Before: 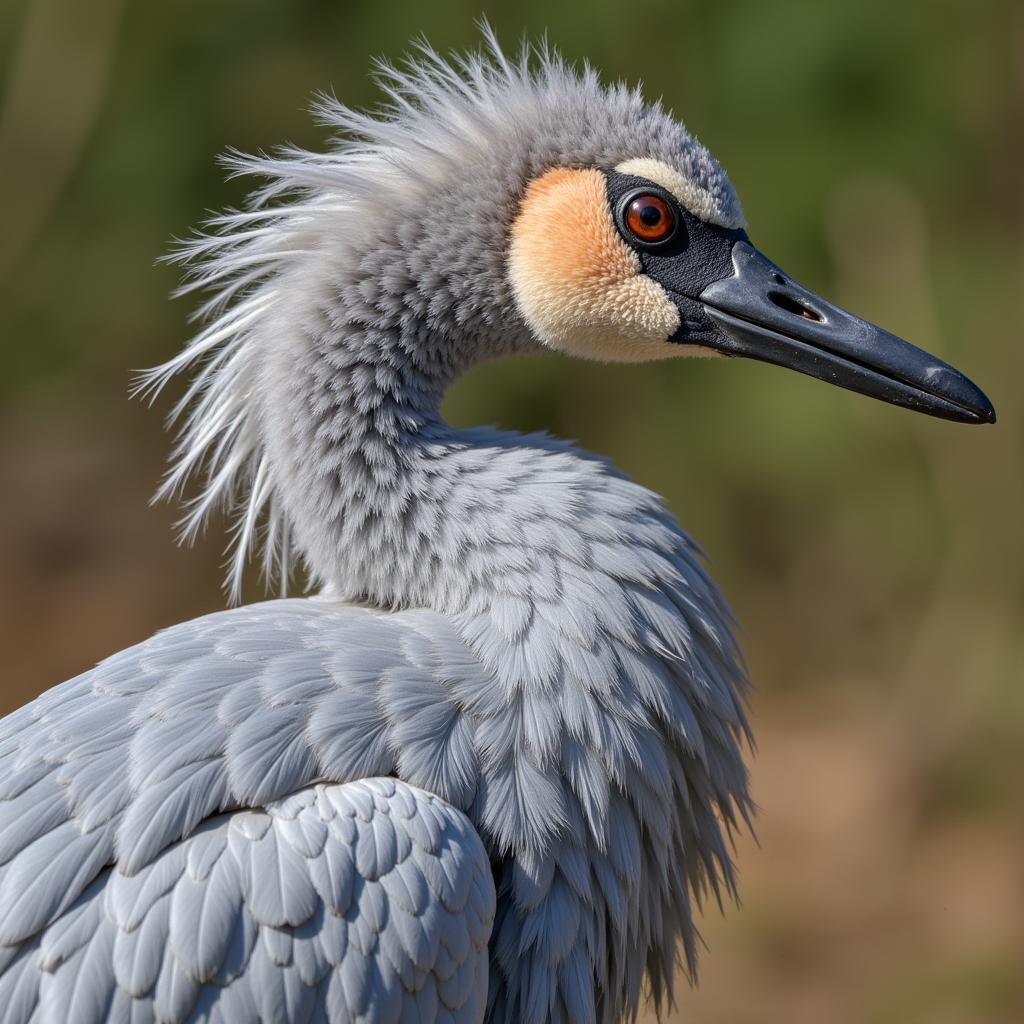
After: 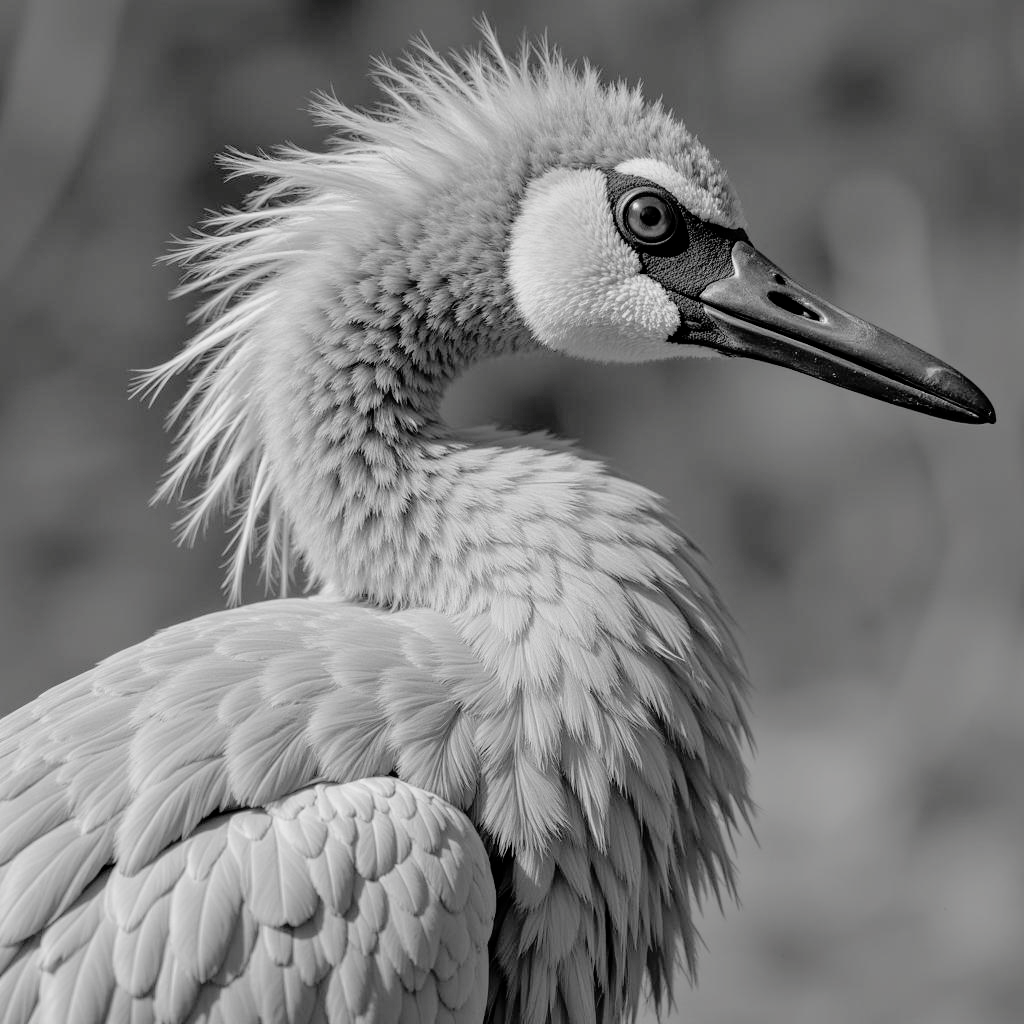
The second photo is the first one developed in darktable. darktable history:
contrast brightness saturation: saturation -0.992
tone curve: curves: ch0 [(0, 0) (0.004, 0.008) (0.077, 0.156) (0.169, 0.29) (0.774, 0.774) (1, 1)], preserve colors none
filmic rgb: middle gray luminance 12.93%, black relative exposure -10.17 EV, white relative exposure 3.46 EV, target black luminance 0%, hardness 5.79, latitude 44.71%, contrast 1.234, highlights saturation mix 4.37%, shadows ↔ highlights balance 26.53%, enable highlight reconstruction true
shadows and highlights: shadows 62.45, white point adjustment 0.513, highlights -34.68, compress 83.65%
